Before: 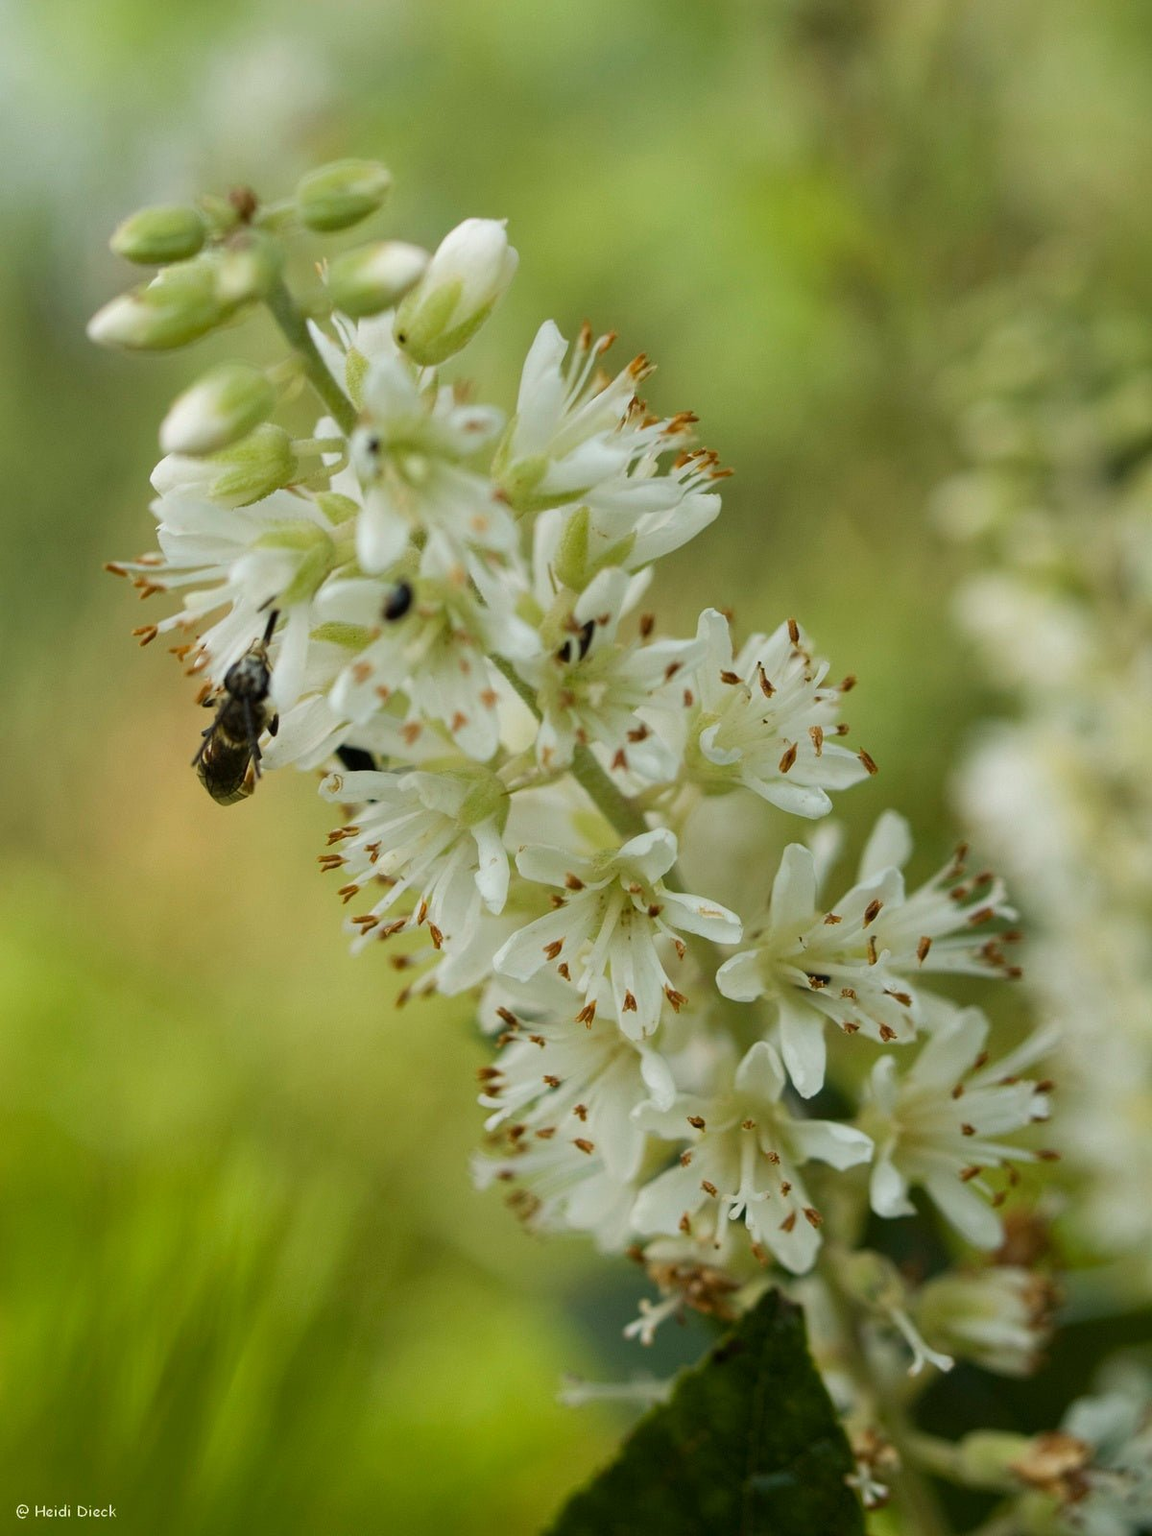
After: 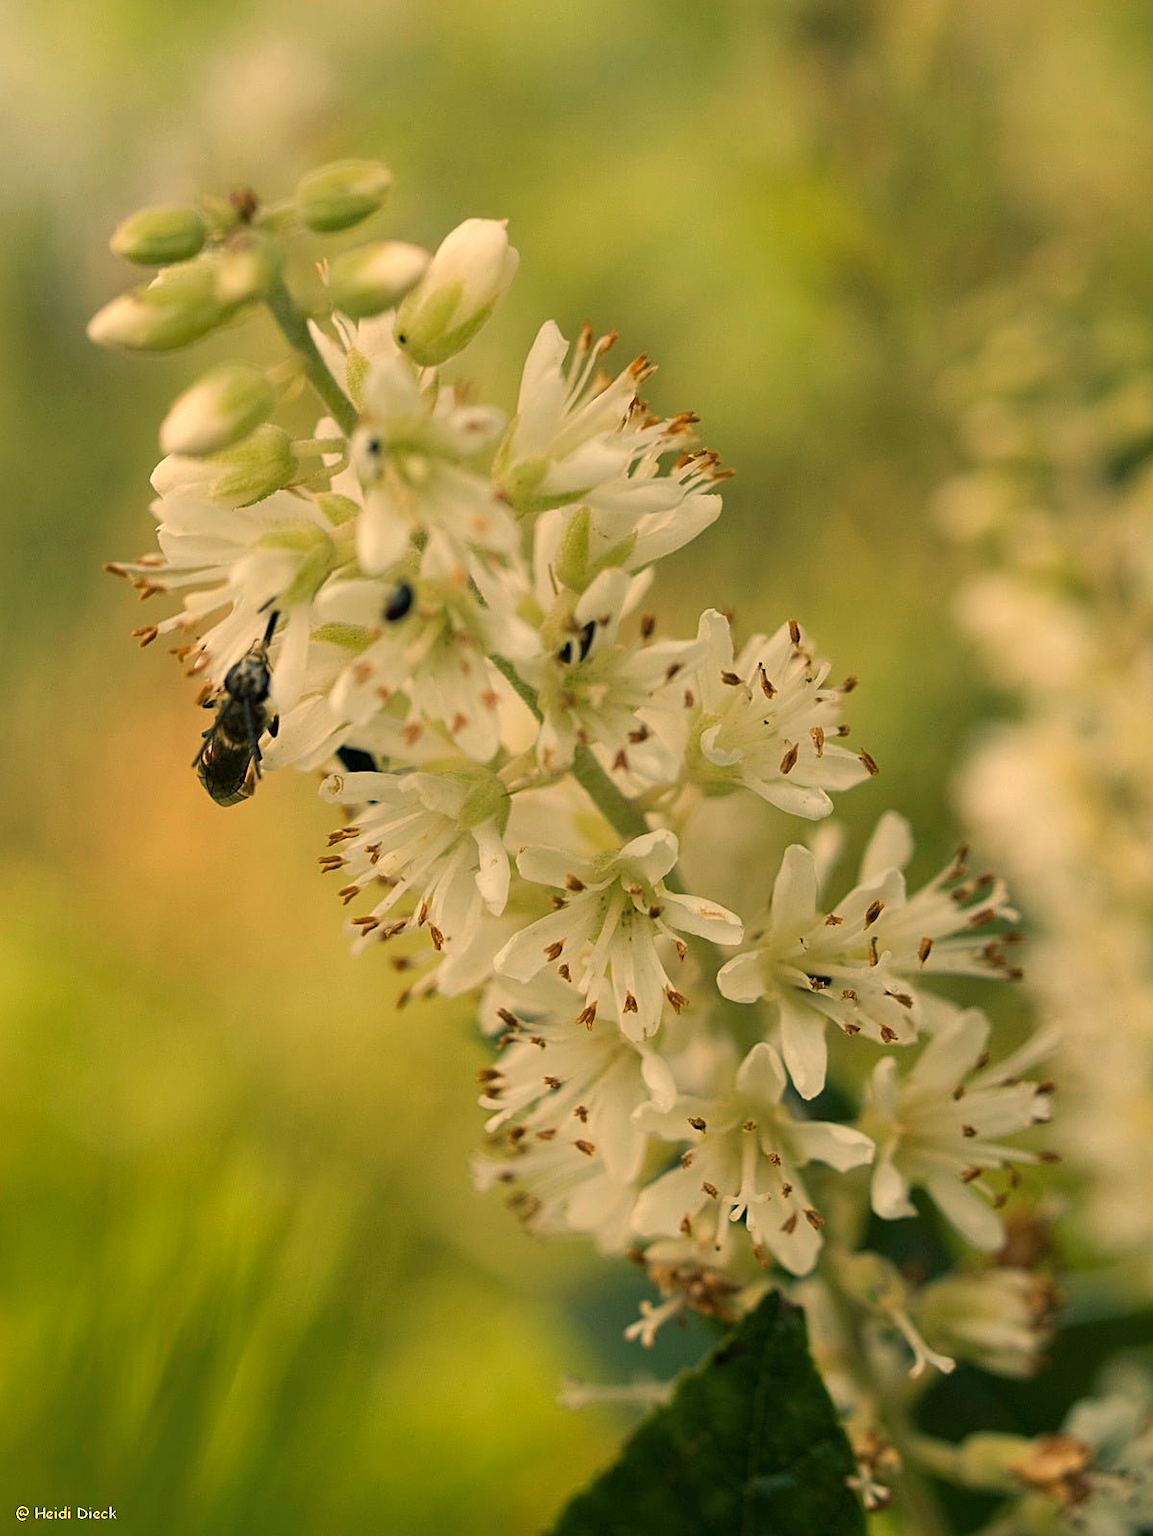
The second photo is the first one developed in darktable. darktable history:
white balance: red 1.138, green 0.996, blue 0.812
sharpen: on, module defaults
crop: bottom 0.071%
color balance rgb: shadows lift › chroma 5.41%, shadows lift › hue 240°, highlights gain › chroma 3.74%, highlights gain › hue 60°, saturation formula JzAzBz (2021)
